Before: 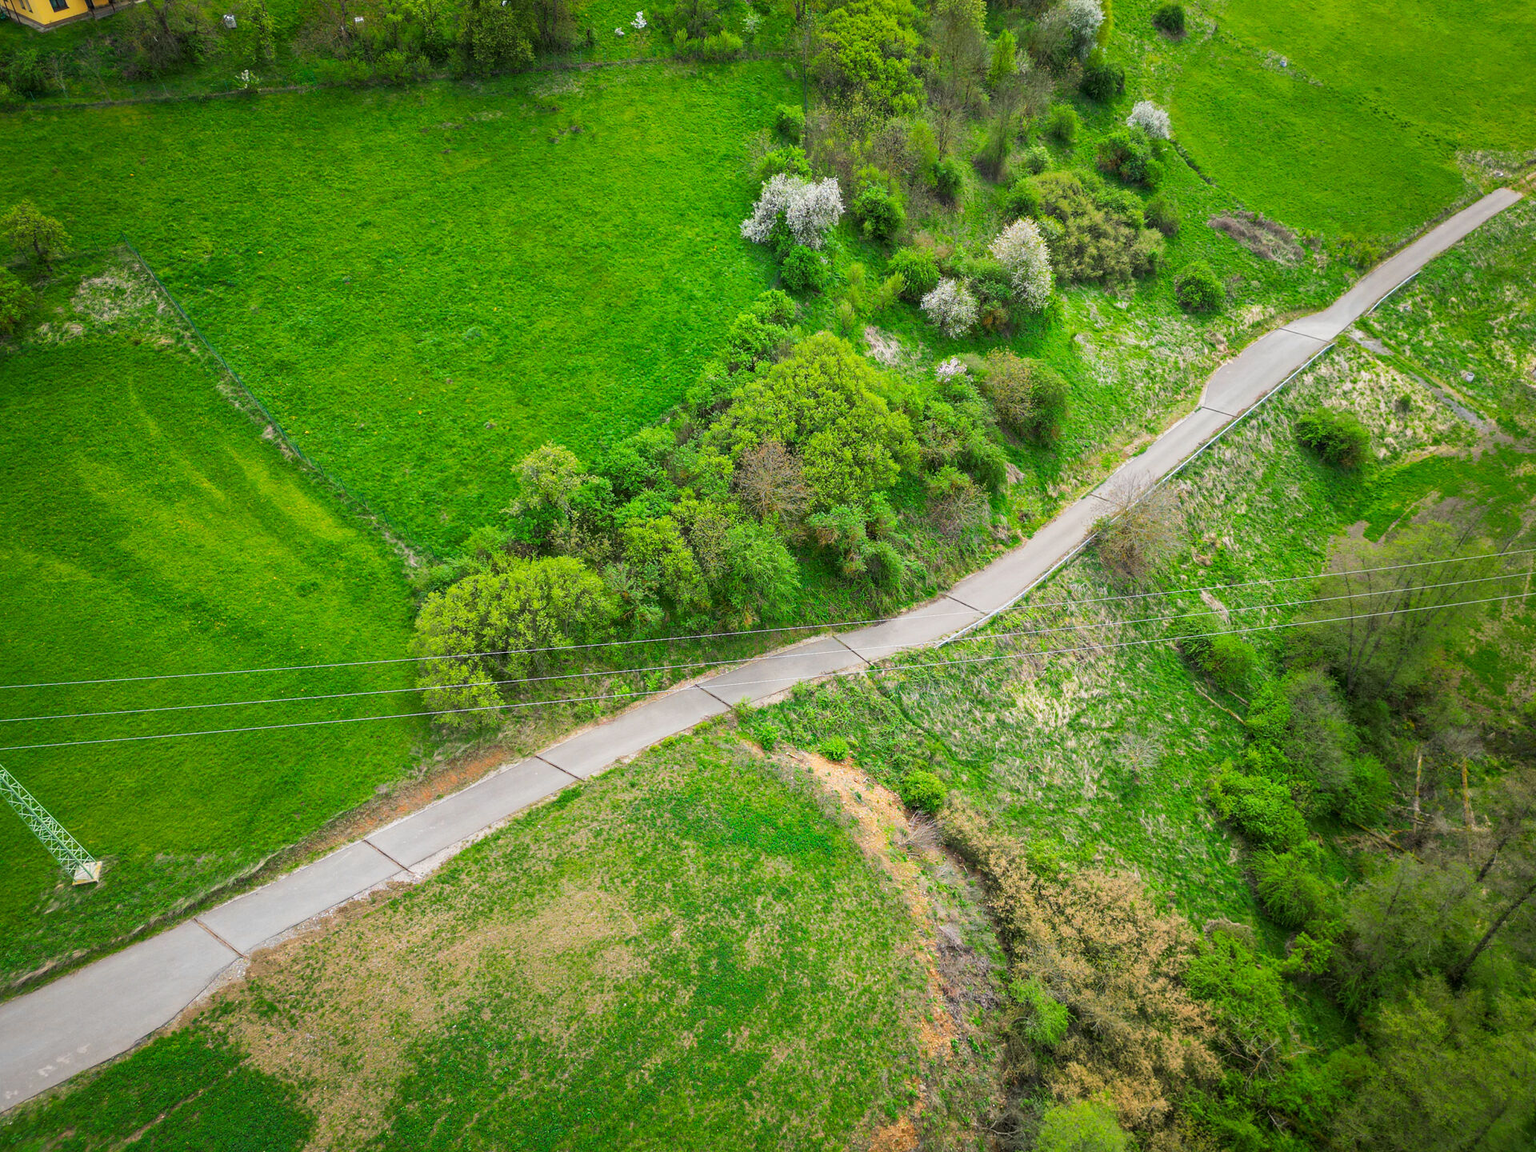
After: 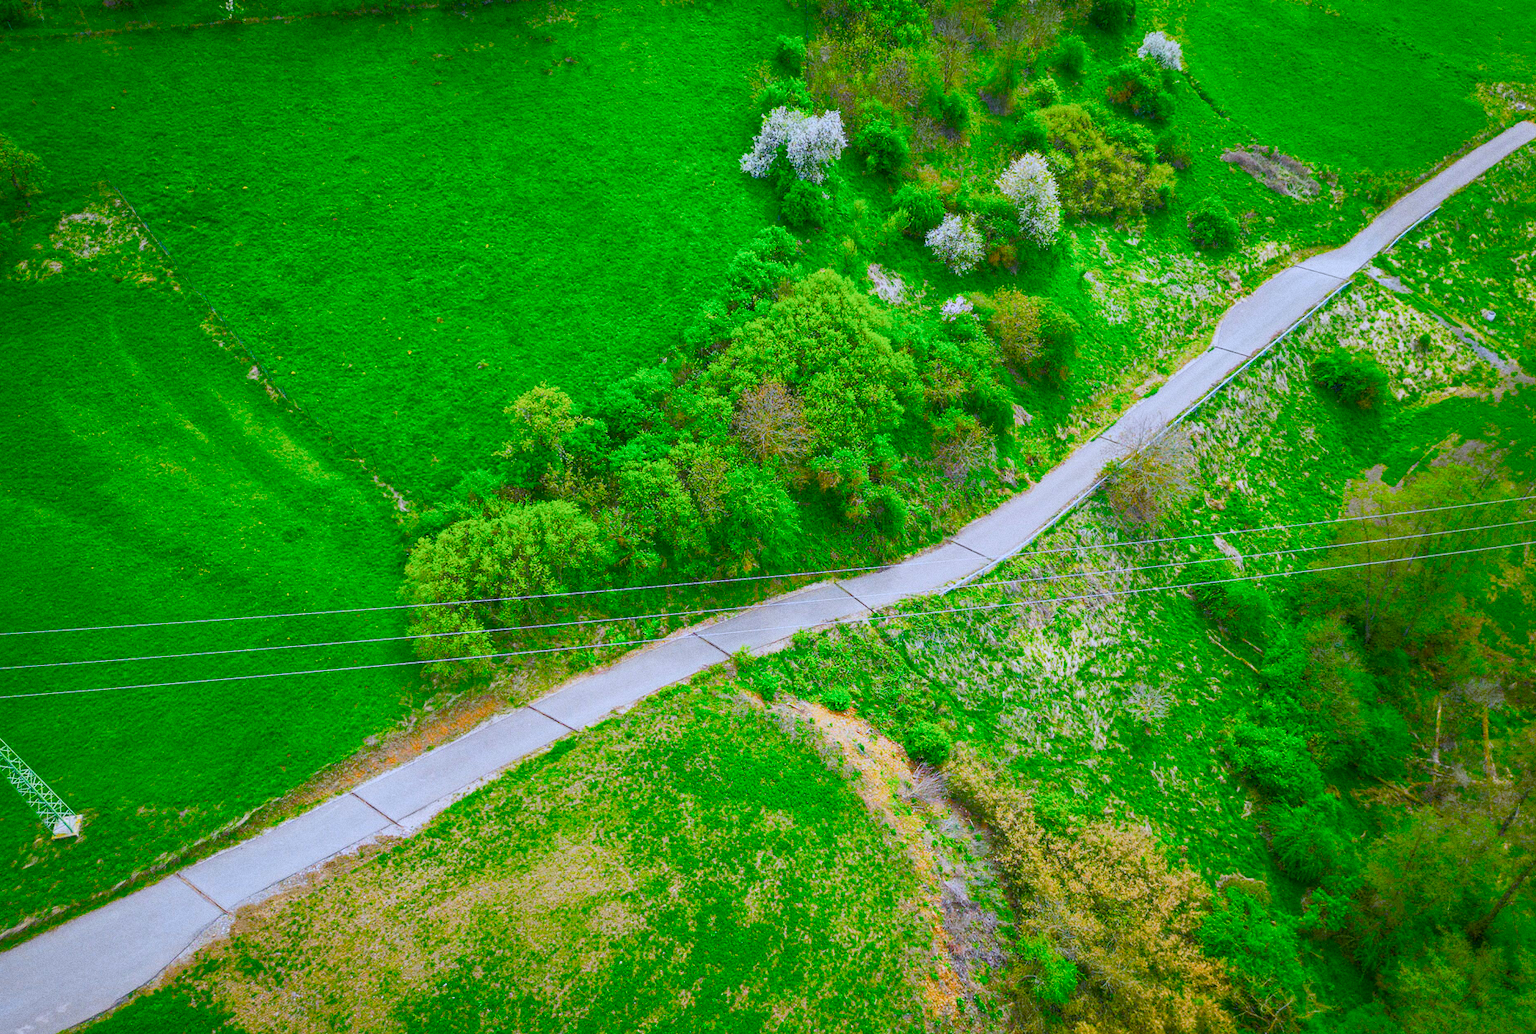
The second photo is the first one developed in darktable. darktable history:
color balance rgb: shadows lift › chroma 1%, shadows lift › hue 113°, highlights gain › chroma 0.2%, highlights gain › hue 333°, perceptual saturation grading › global saturation 20%, perceptual saturation grading › highlights -50%, perceptual saturation grading › shadows 25%, contrast -30%
color balance: input saturation 134.34%, contrast -10.04%, contrast fulcrum 19.67%, output saturation 133.51%
vibrance: on, module defaults
base curve: curves: ch0 [(0, 0) (0.257, 0.25) (0.482, 0.586) (0.757, 0.871) (1, 1)]
tone equalizer: -8 EV -0.417 EV, -7 EV -0.389 EV, -6 EV -0.333 EV, -5 EV -0.222 EV, -3 EV 0.222 EV, -2 EV 0.333 EV, -1 EV 0.389 EV, +0 EV 0.417 EV, edges refinement/feathering 500, mask exposure compensation -1.57 EV, preserve details no
crop: left 1.507%, top 6.147%, right 1.379%, bottom 6.637%
white balance: red 0.948, green 1.02, blue 1.176
grain: coarseness 0.09 ISO
